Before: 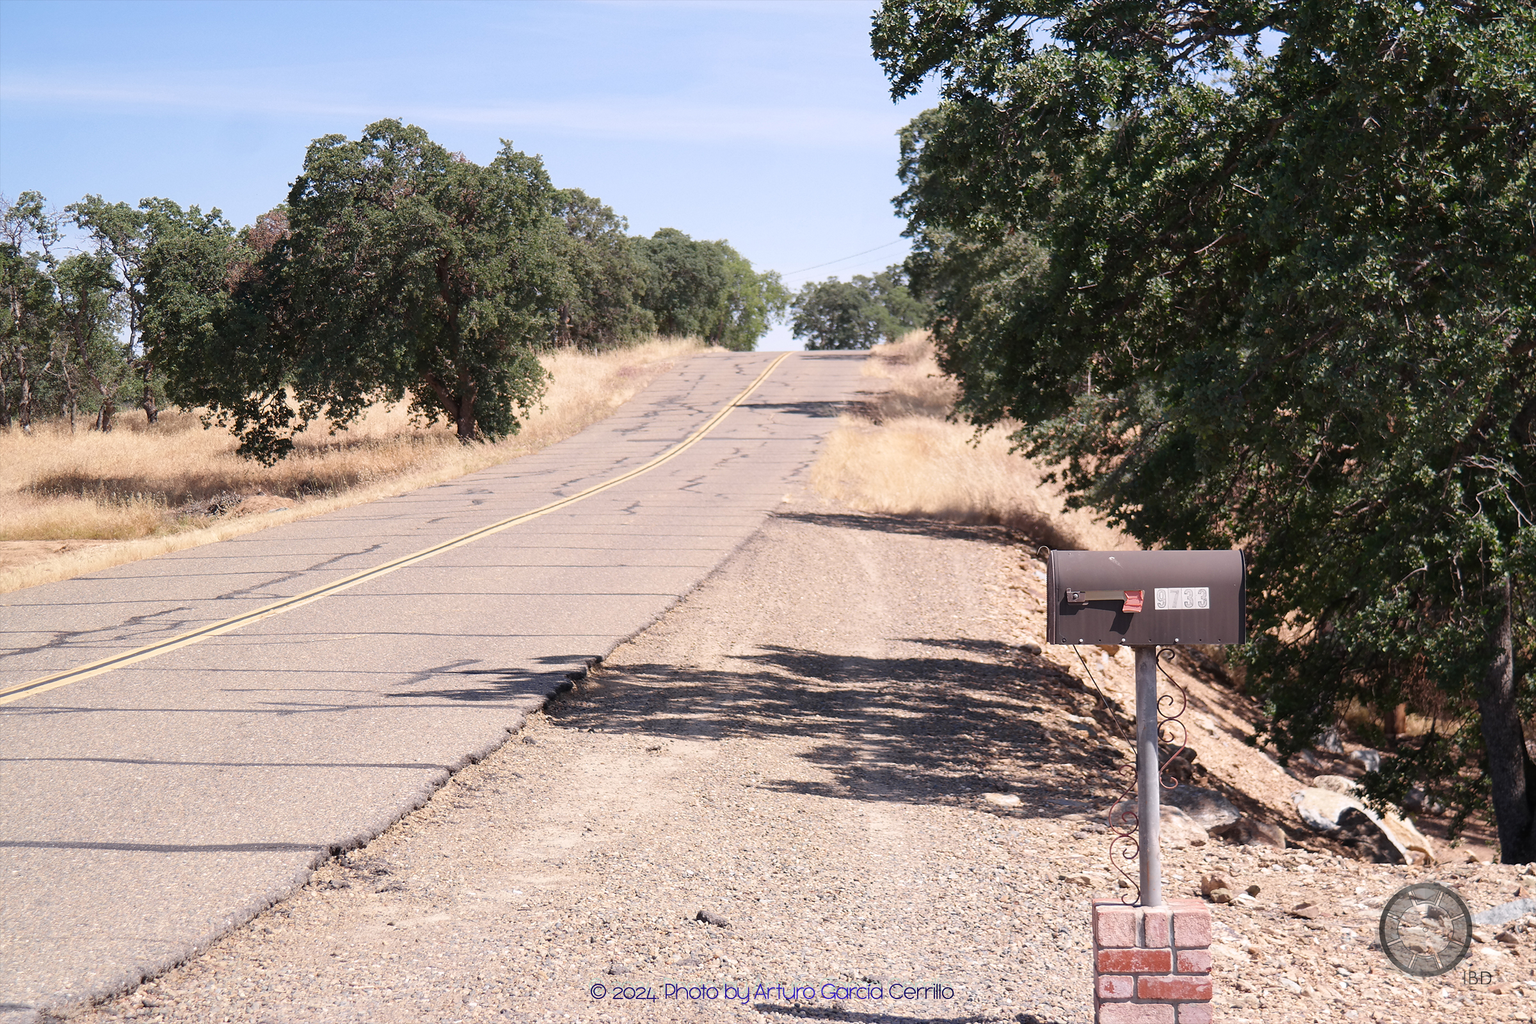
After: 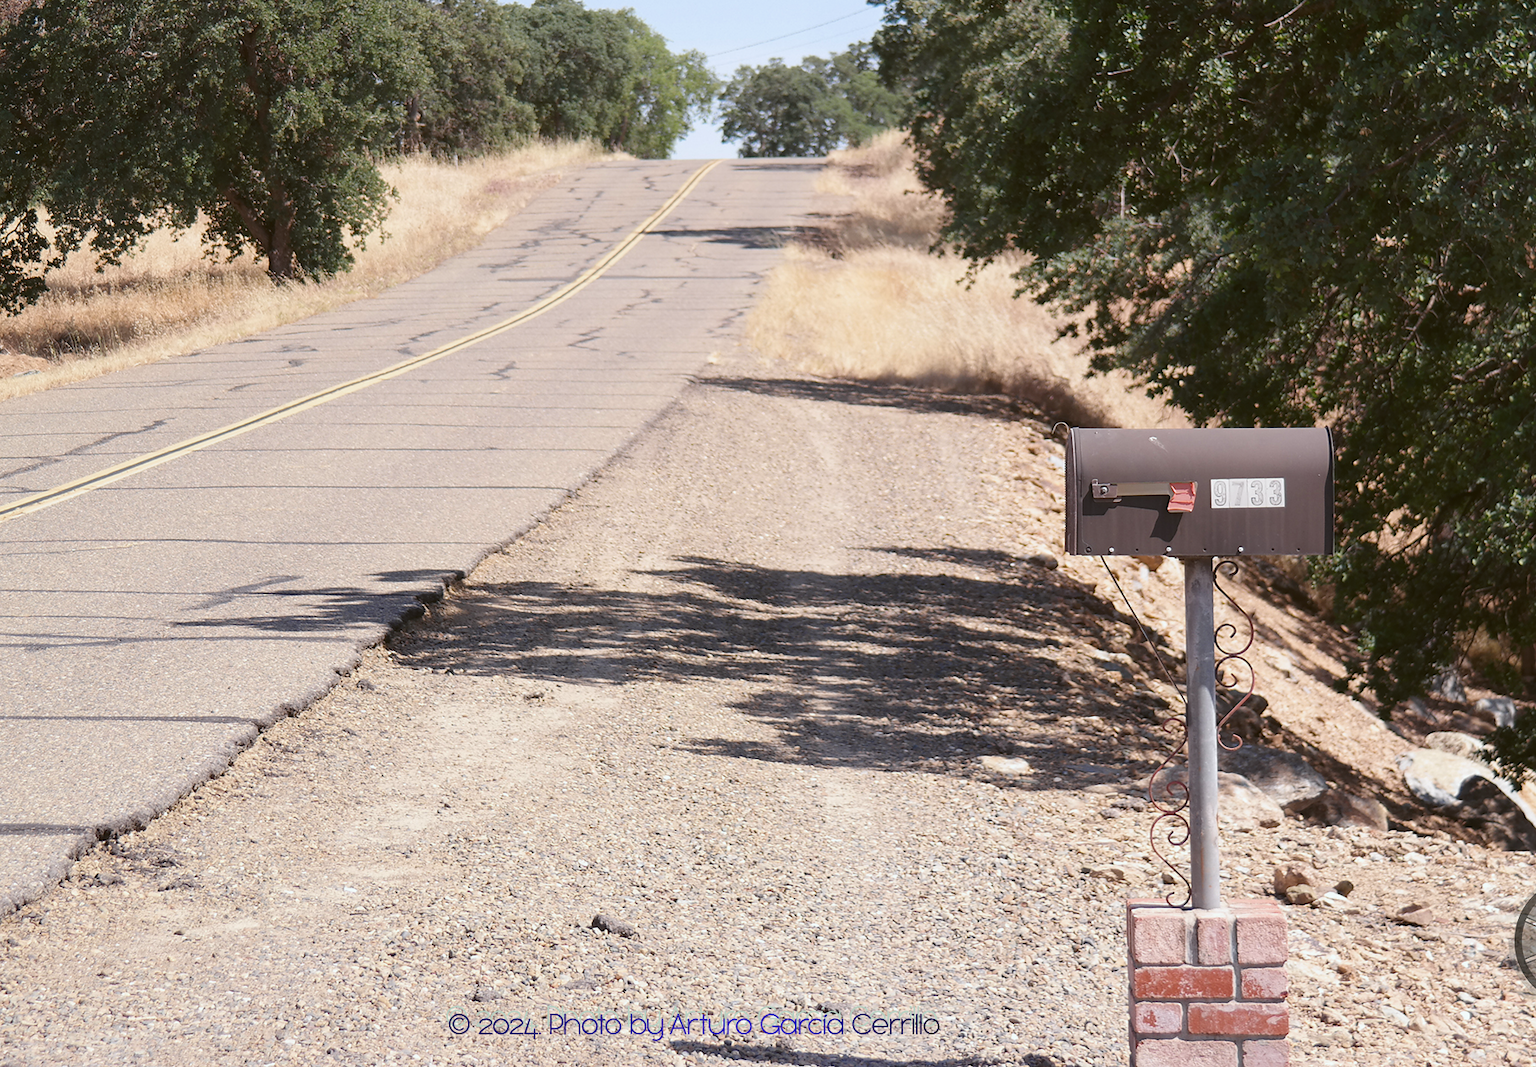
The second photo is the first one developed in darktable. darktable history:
crop: left 16.871%, top 22.857%, right 9.116%
color balance: lift [1.004, 1.002, 1.002, 0.998], gamma [1, 1.007, 1.002, 0.993], gain [1, 0.977, 1.013, 1.023], contrast -3.64%
